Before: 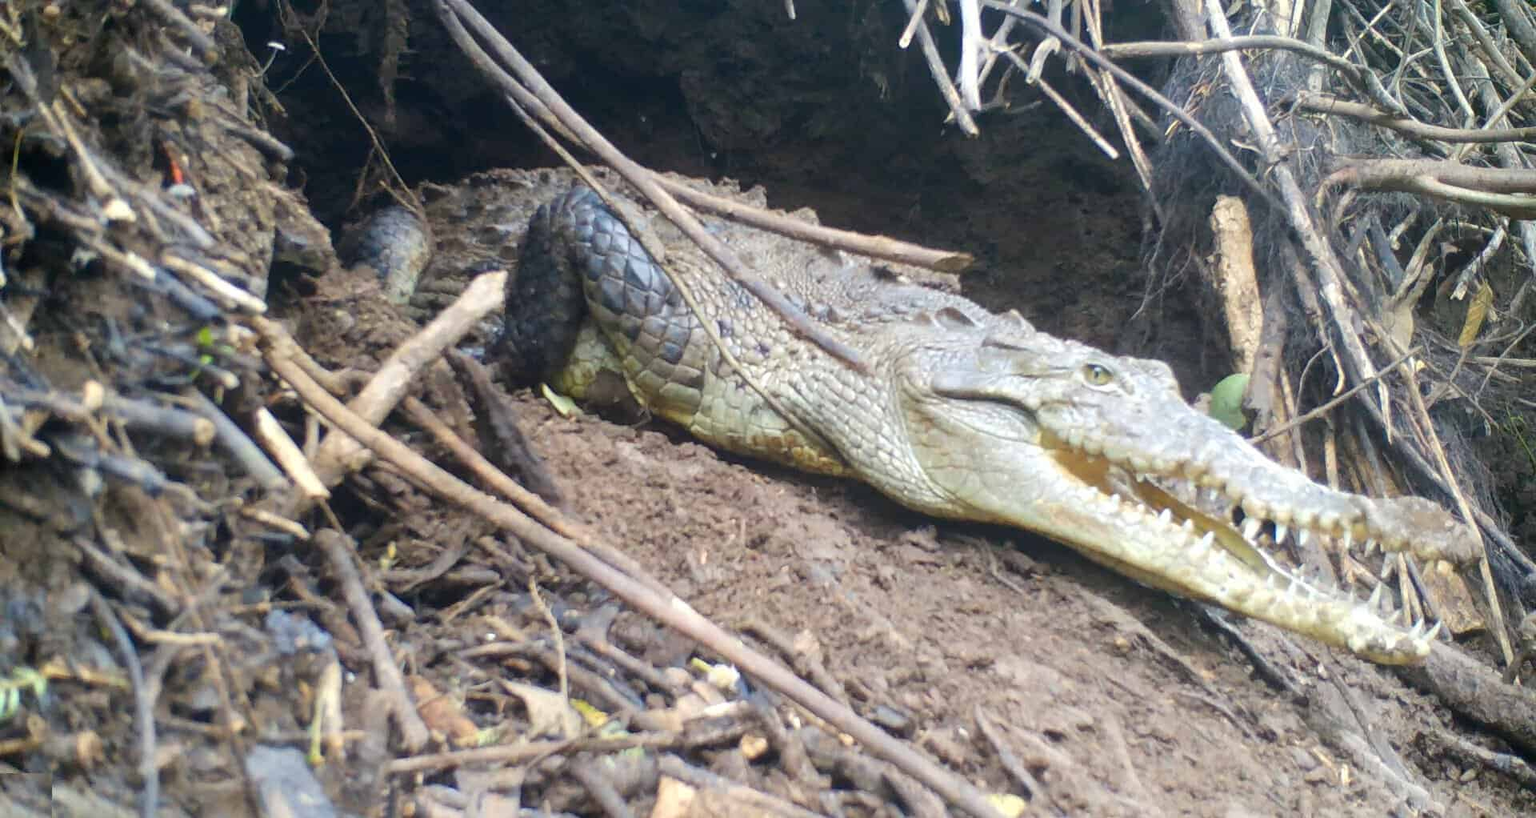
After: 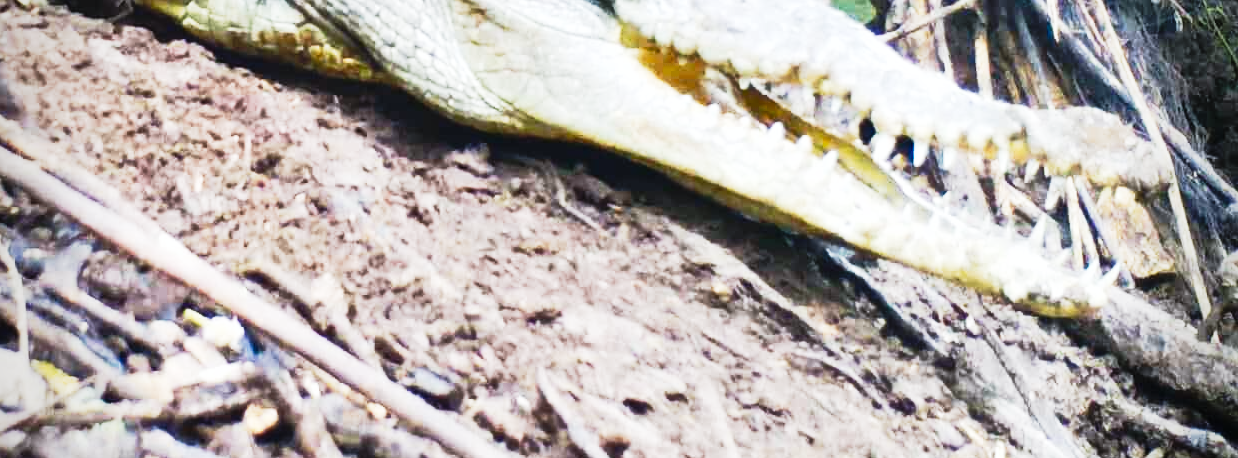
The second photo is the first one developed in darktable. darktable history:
shadows and highlights: soften with gaussian
crop and rotate: left 35.509%, top 50.238%, bottom 4.934%
base curve: curves: ch0 [(0, 0) (0.028, 0.03) (0.121, 0.232) (0.46, 0.748) (0.859, 0.968) (1, 1)], preserve colors none
vignetting: on, module defaults
white balance: red 0.976, blue 1.04
tone curve: curves: ch0 [(0, 0) (0.003, 0.007) (0.011, 0.01) (0.025, 0.016) (0.044, 0.025) (0.069, 0.036) (0.1, 0.052) (0.136, 0.073) (0.177, 0.103) (0.224, 0.135) (0.277, 0.177) (0.335, 0.233) (0.399, 0.303) (0.468, 0.376) (0.543, 0.469) (0.623, 0.581) (0.709, 0.723) (0.801, 0.863) (0.898, 0.938) (1, 1)], preserve colors none
